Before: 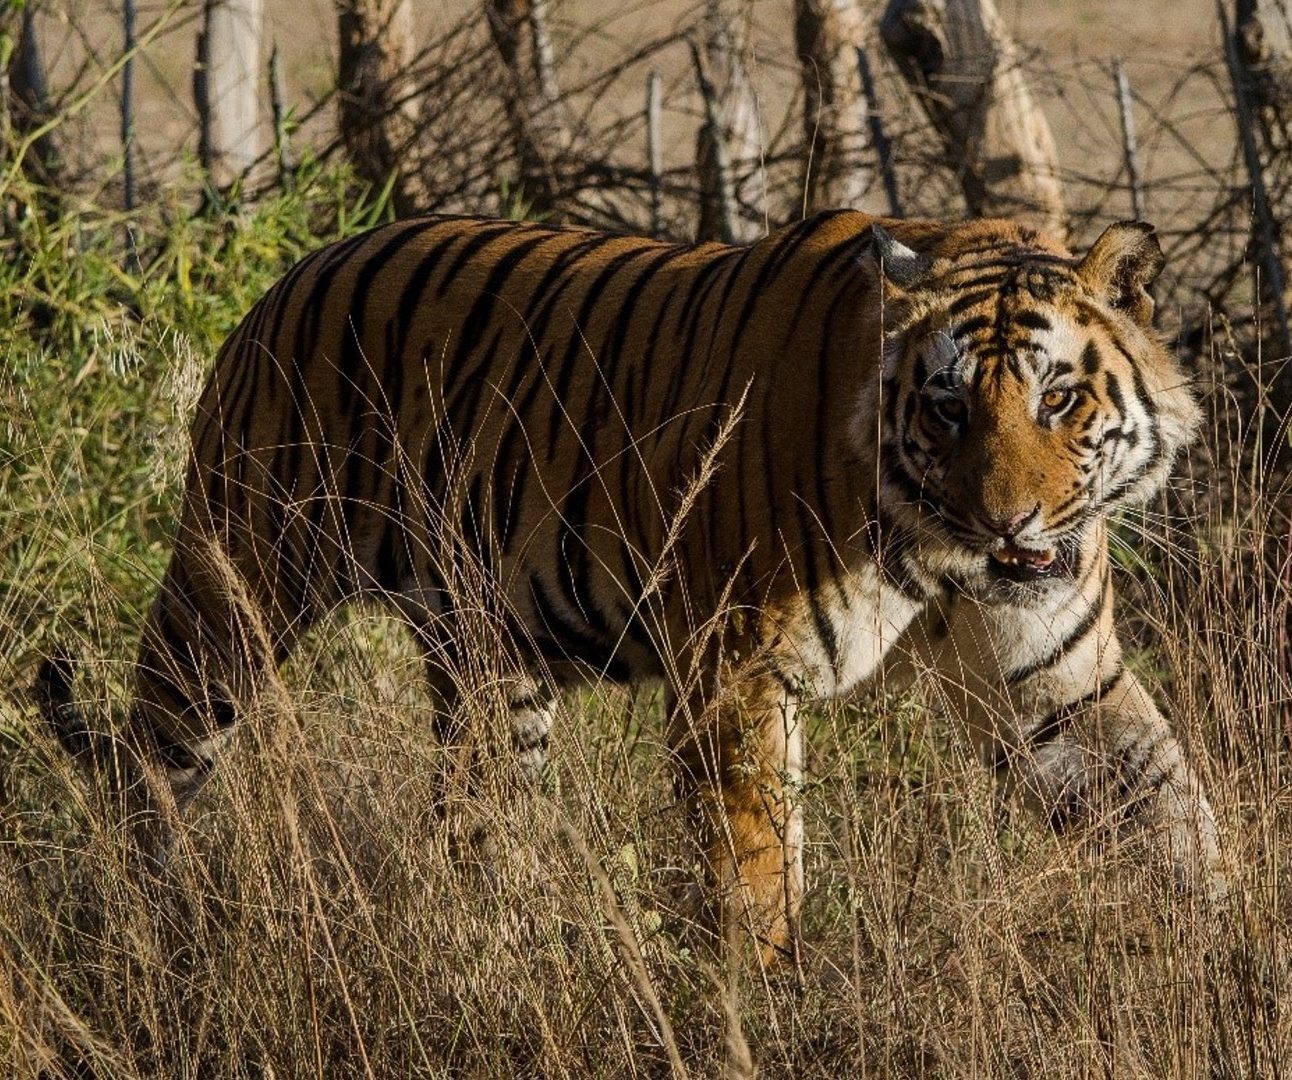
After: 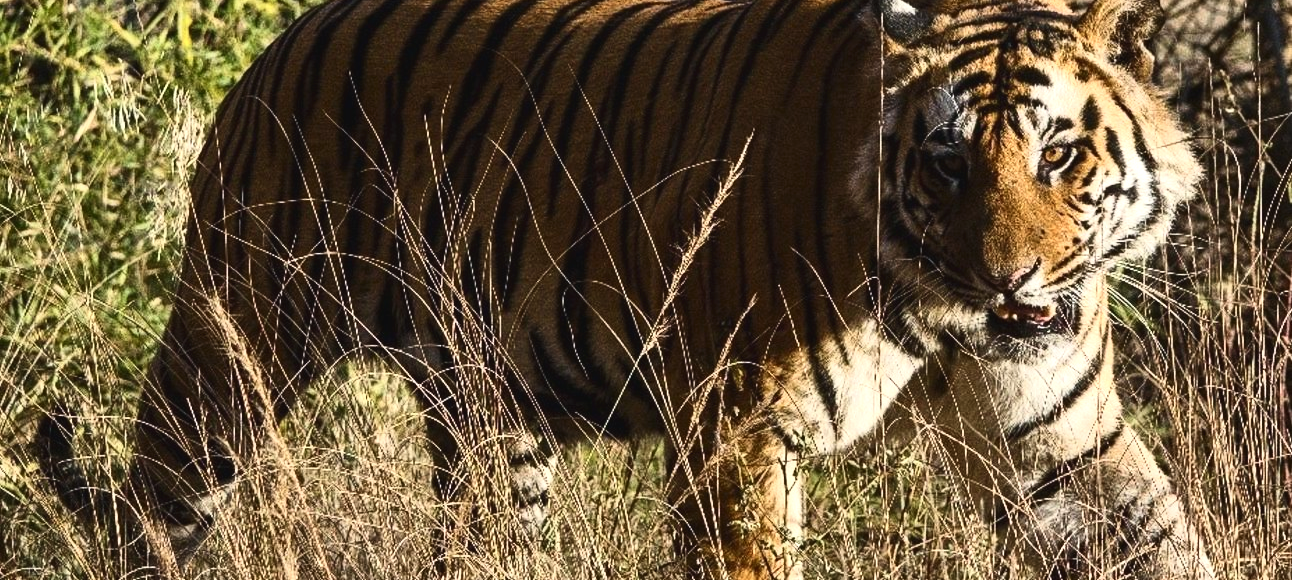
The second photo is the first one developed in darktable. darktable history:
exposure: black level correction -0.005, exposure 0.613 EV, compensate exposure bias true, compensate highlight preservation false
crop and rotate: top 22.645%, bottom 23.566%
shadows and highlights: shadows 18.84, highlights -84.31, soften with gaussian
tone curve: curves: ch0 [(0, 0) (0.004, 0.001) (0.133, 0.078) (0.325, 0.241) (0.832, 0.917) (1, 1)], color space Lab, independent channels, preserve colors none
